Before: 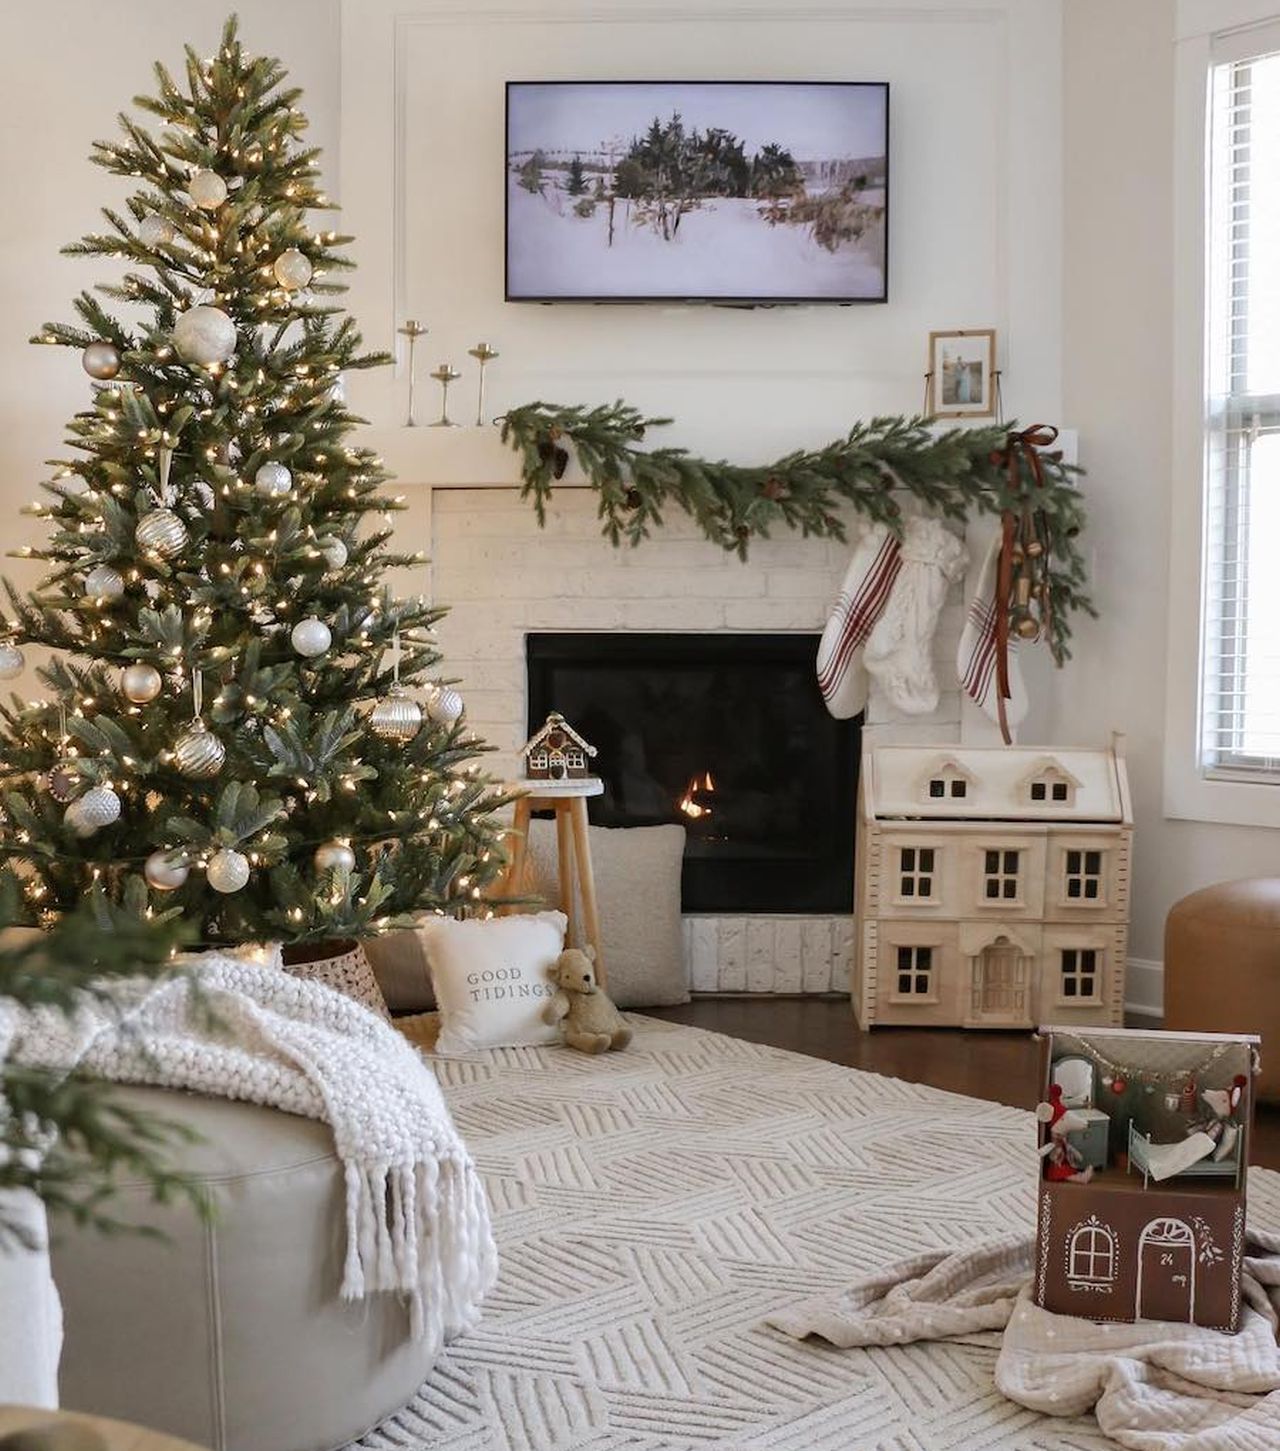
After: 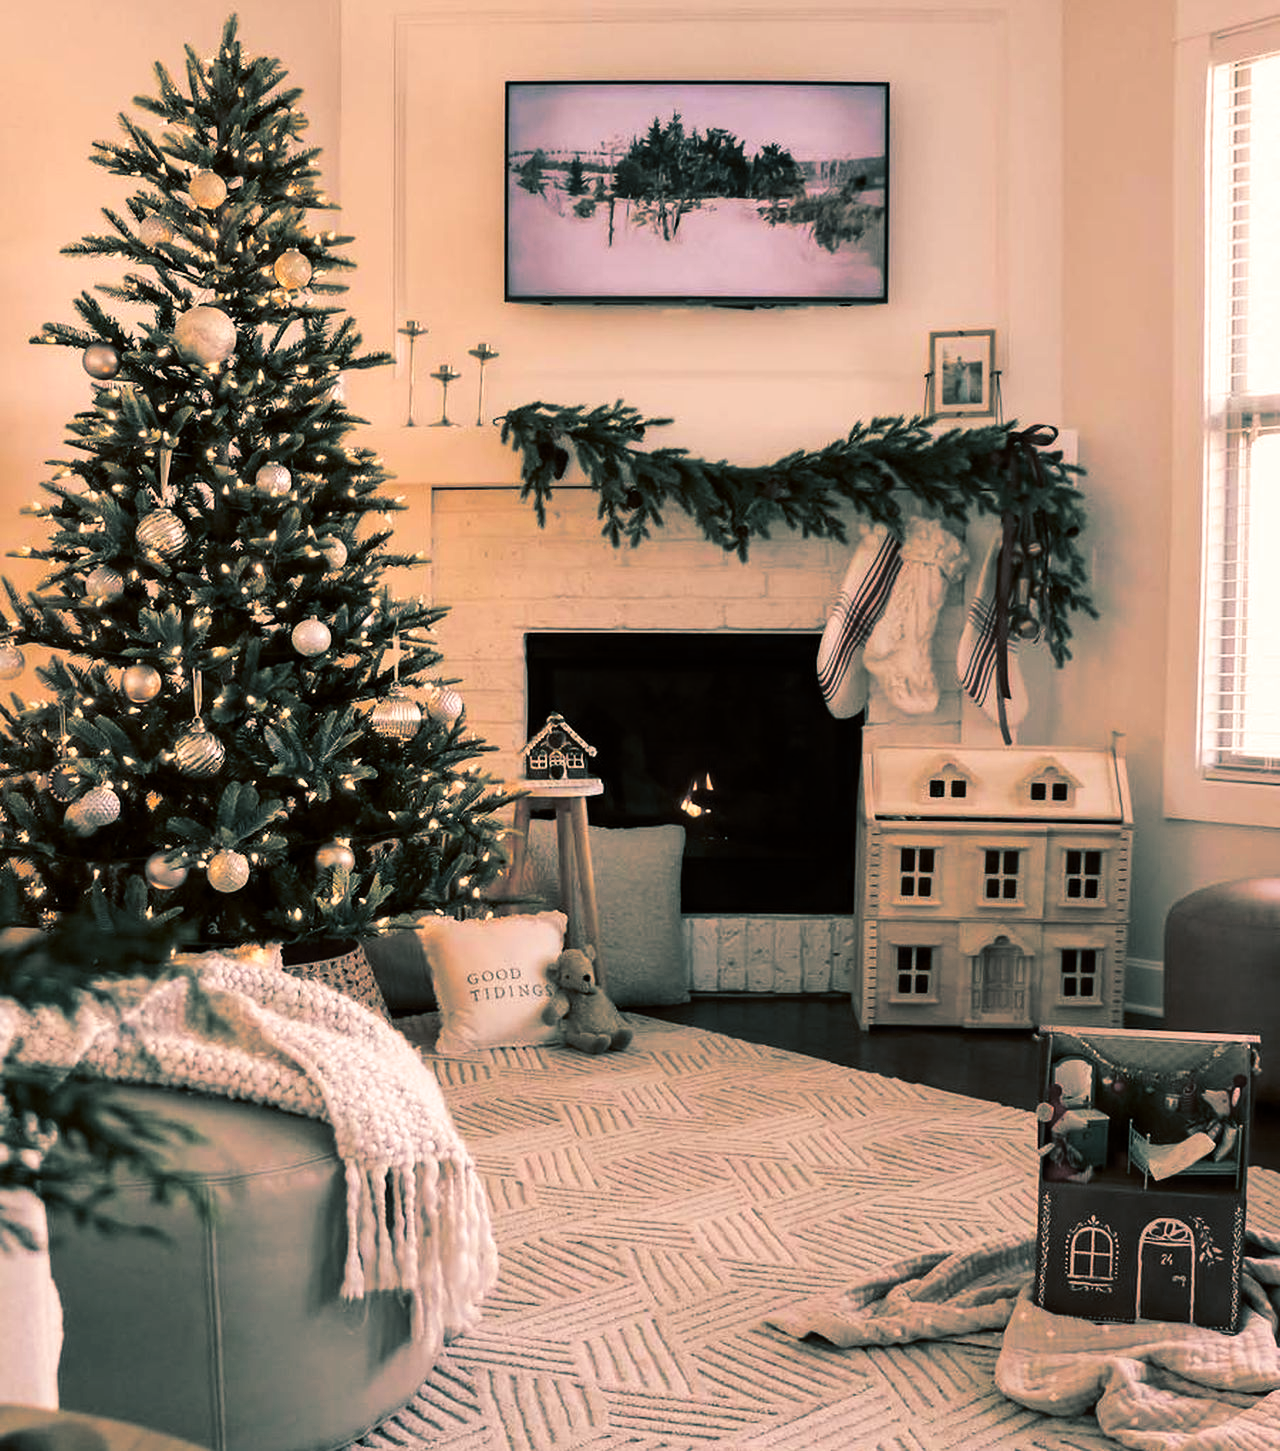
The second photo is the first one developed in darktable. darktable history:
contrast brightness saturation: contrast 0.21, brightness -0.11, saturation 0.21
split-toning: shadows › hue 186.43°, highlights › hue 49.29°, compress 30.29%
white balance: red 1.127, blue 0.943
rgb levels: mode RGB, independent channels, levels [[0, 0.5, 1], [0, 0.521, 1], [0, 0.536, 1]]
